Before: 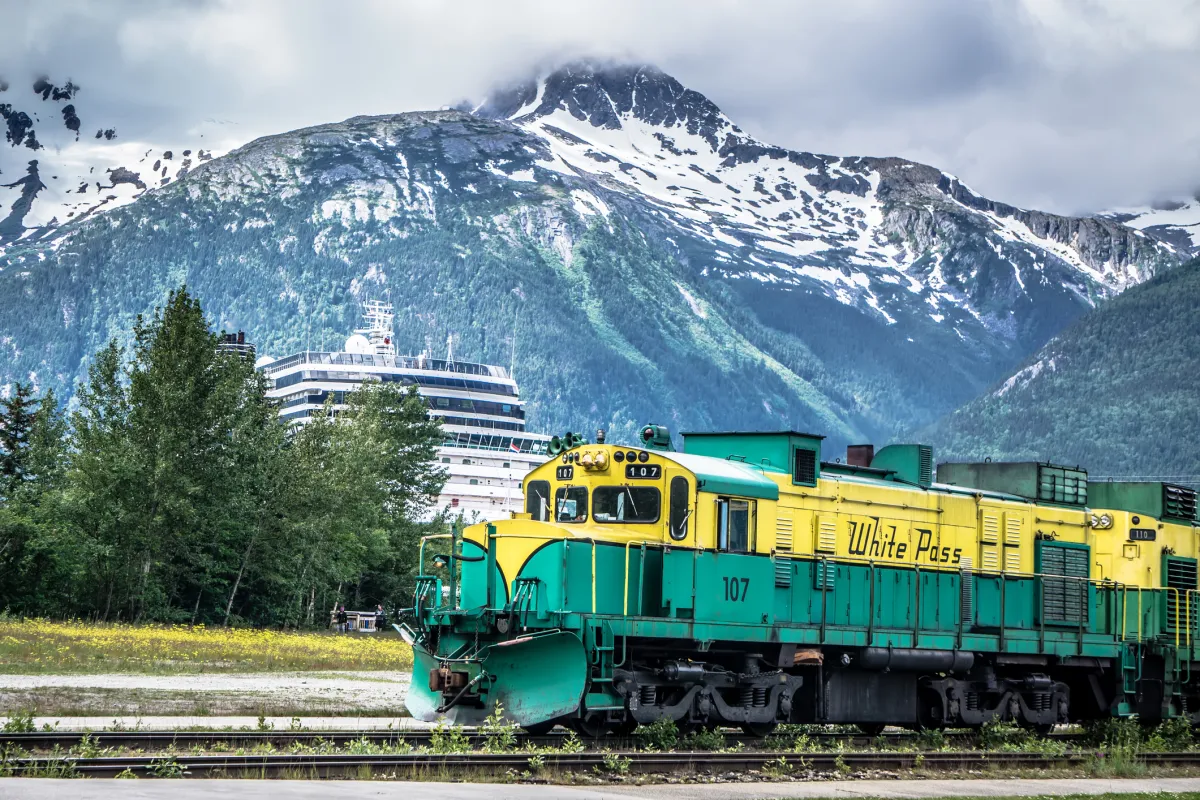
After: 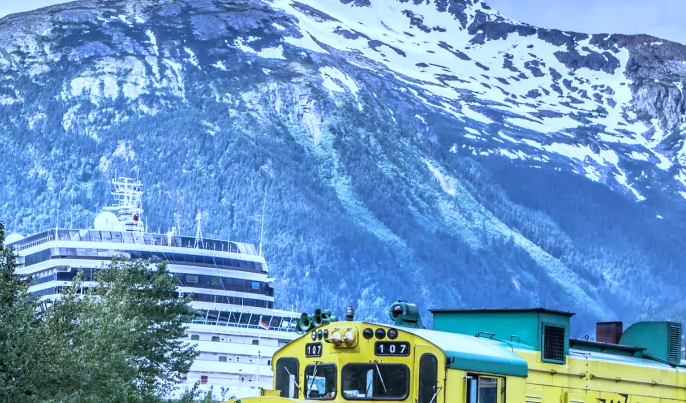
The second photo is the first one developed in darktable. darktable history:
white balance: red 0.871, blue 1.249
crop: left 20.932%, top 15.471%, right 21.848%, bottom 34.081%
